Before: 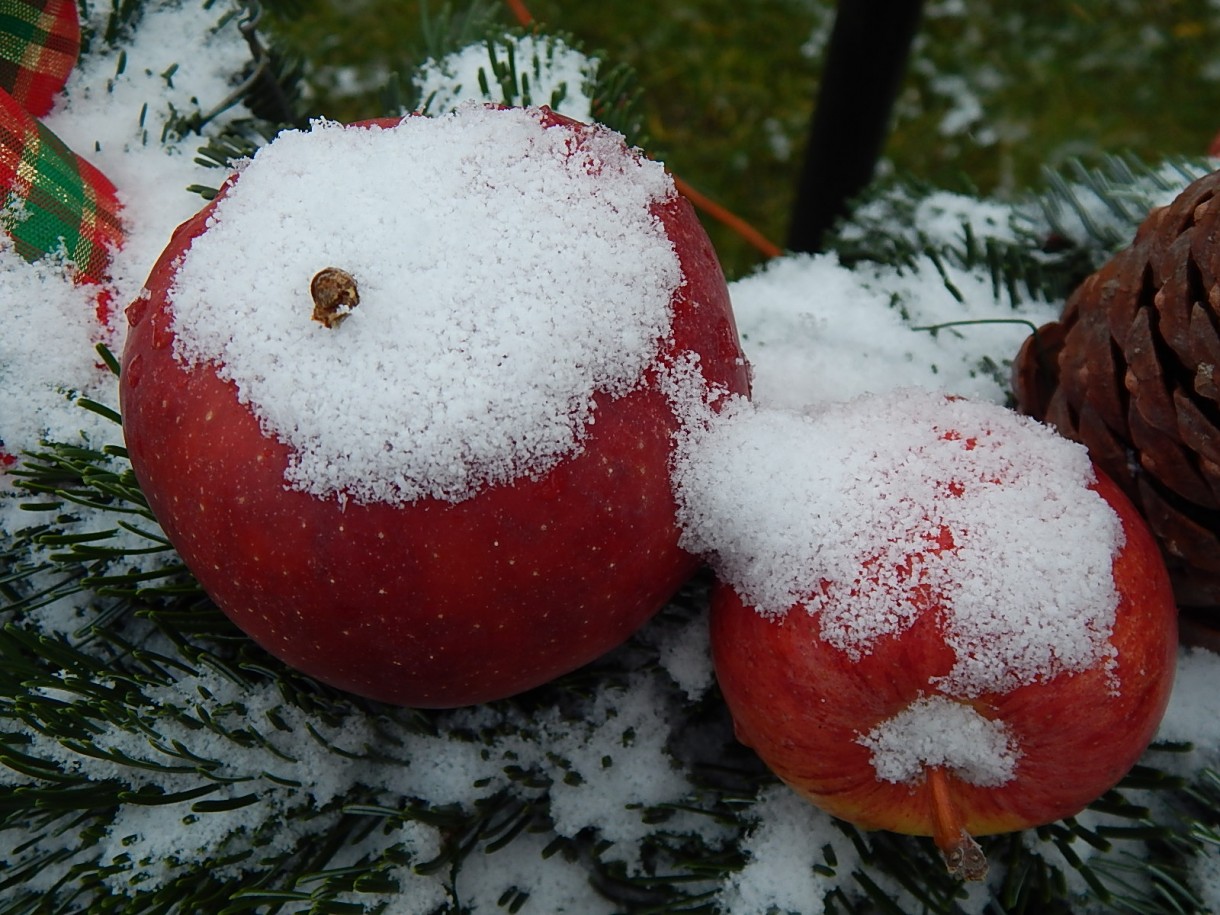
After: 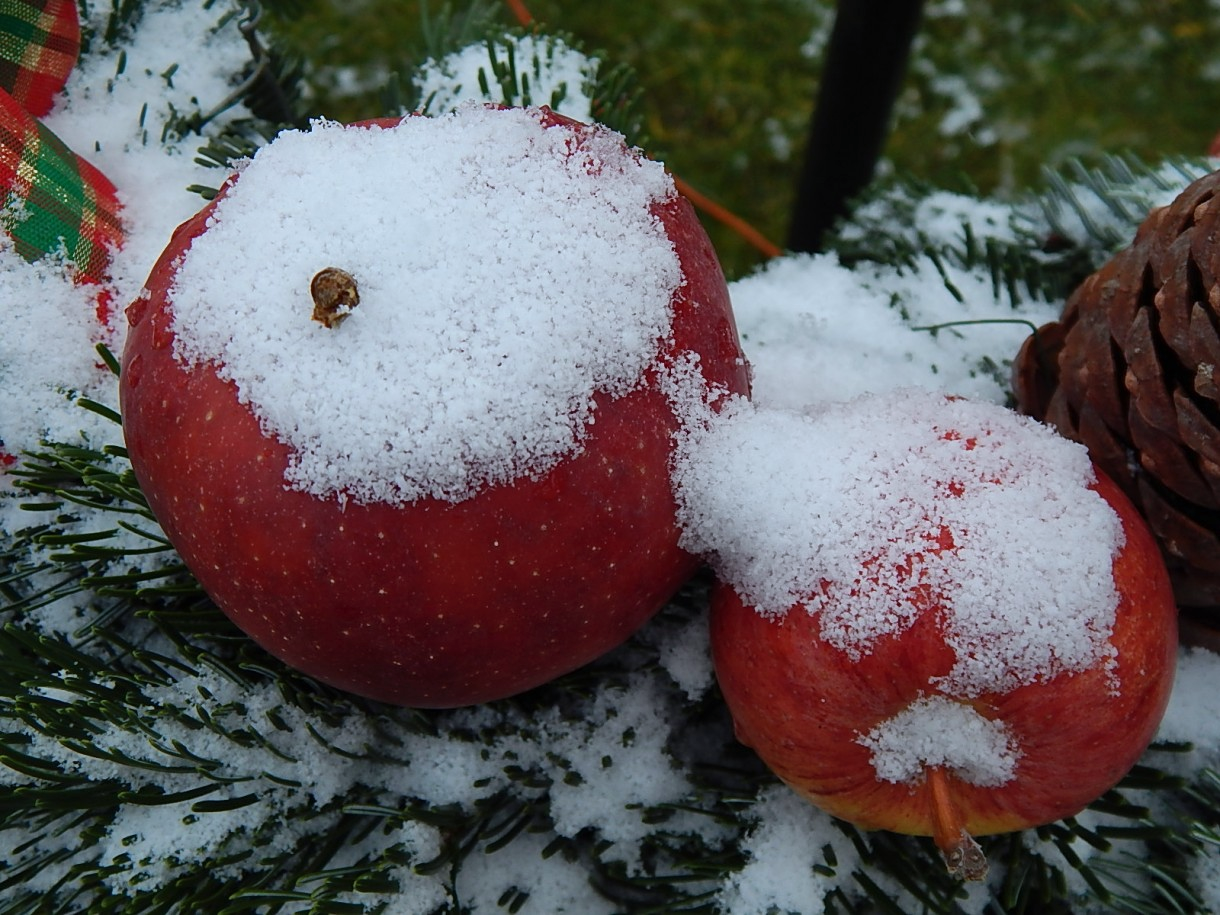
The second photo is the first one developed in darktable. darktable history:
white balance: red 0.967, blue 1.049
shadows and highlights: shadows 35, highlights -35, soften with gaussian
